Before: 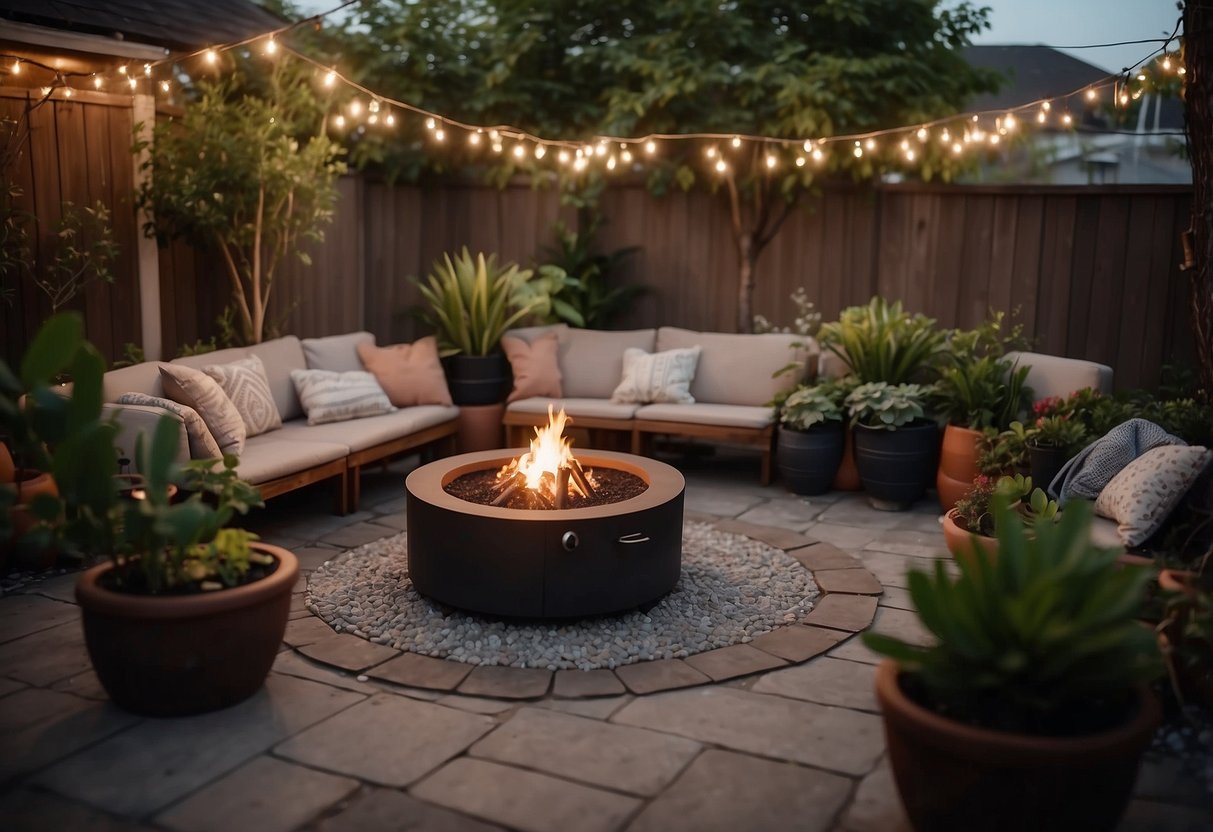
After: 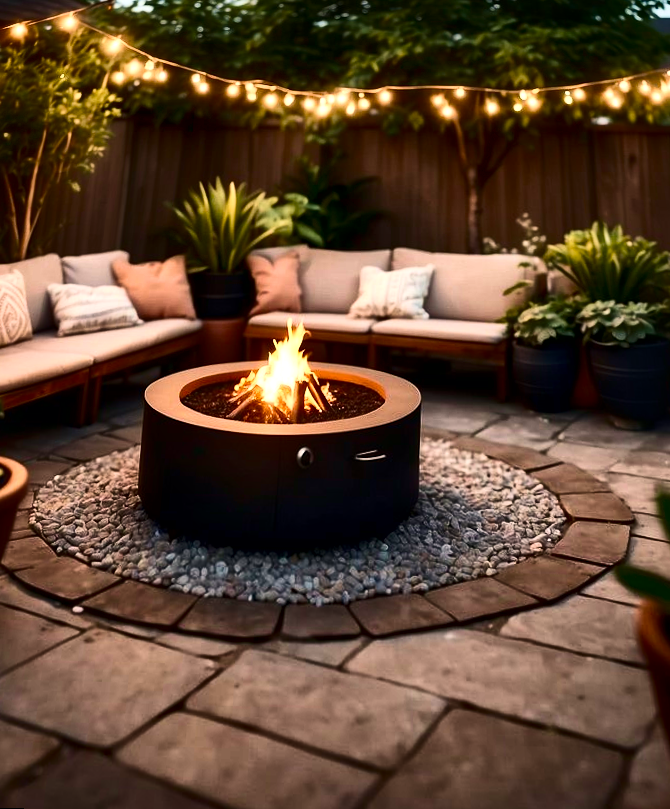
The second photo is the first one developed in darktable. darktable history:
local contrast: mode bilateral grid, contrast 50, coarseness 50, detail 150%, midtone range 0.2
white balance: red 1.009, blue 0.985
color balance rgb: shadows lift › chroma 1%, shadows lift › hue 217.2°, power › hue 310.8°, highlights gain › chroma 1%, highlights gain › hue 54°, global offset › luminance 0.5%, global offset › hue 171.6°, perceptual saturation grading › global saturation 14.09%, perceptual saturation grading › highlights -25%, perceptual saturation grading › shadows 30%, perceptual brilliance grading › highlights 13.42%, perceptual brilliance grading › mid-tones 8.05%, perceptual brilliance grading › shadows -17.45%, global vibrance 25%
rotate and perspective: rotation 0.72°, lens shift (vertical) -0.352, lens shift (horizontal) -0.051, crop left 0.152, crop right 0.859, crop top 0.019, crop bottom 0.964
contrast brightness saturation: contrast 0.4, brightness 0.1, saturation 0.21
crop and rotate: left 13.409%, right 19.924%
velvia: on, module defaults
